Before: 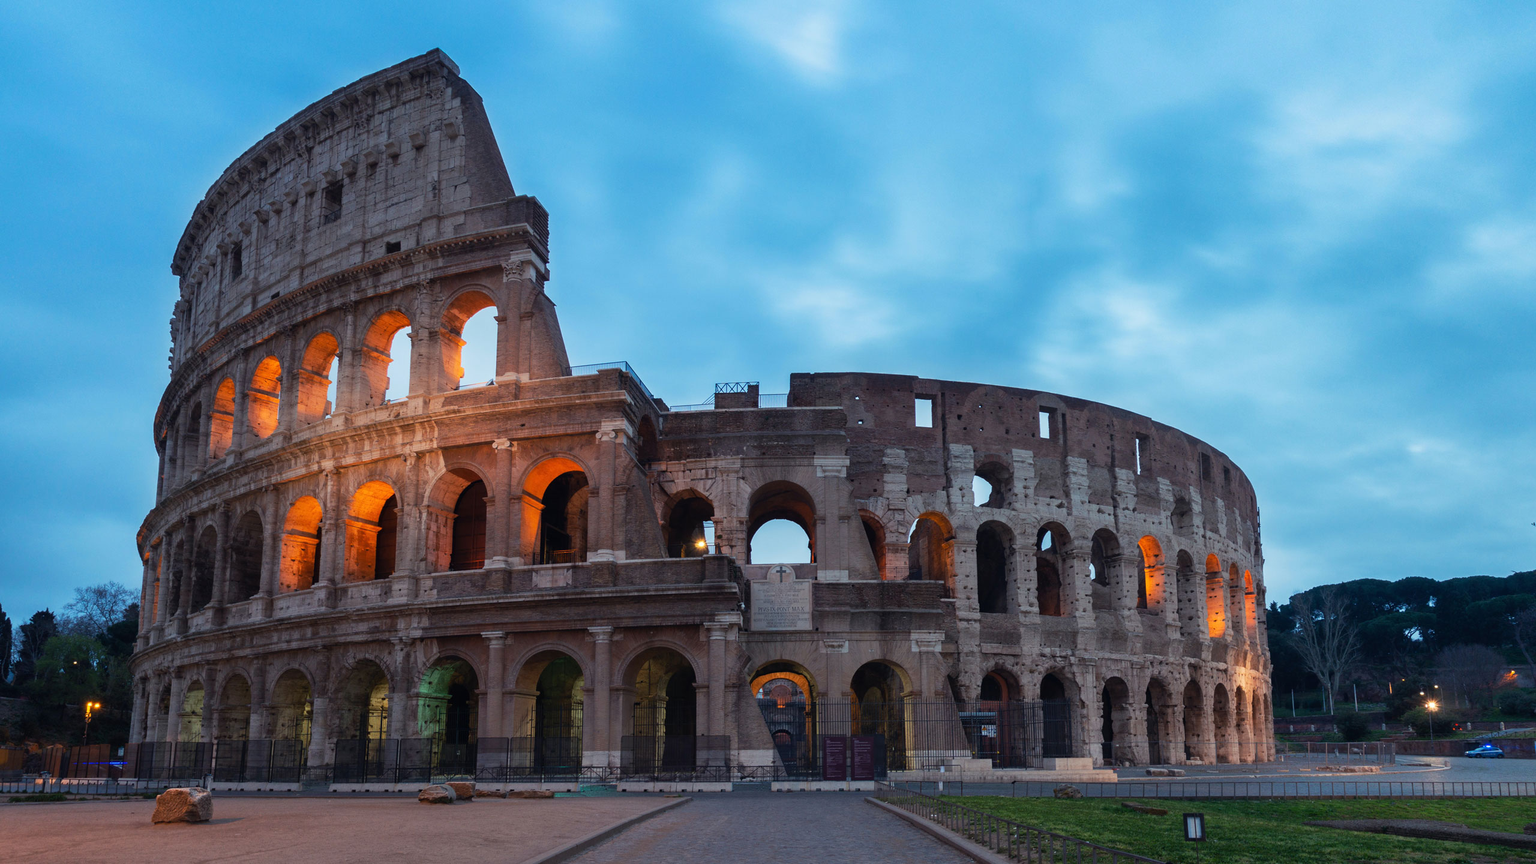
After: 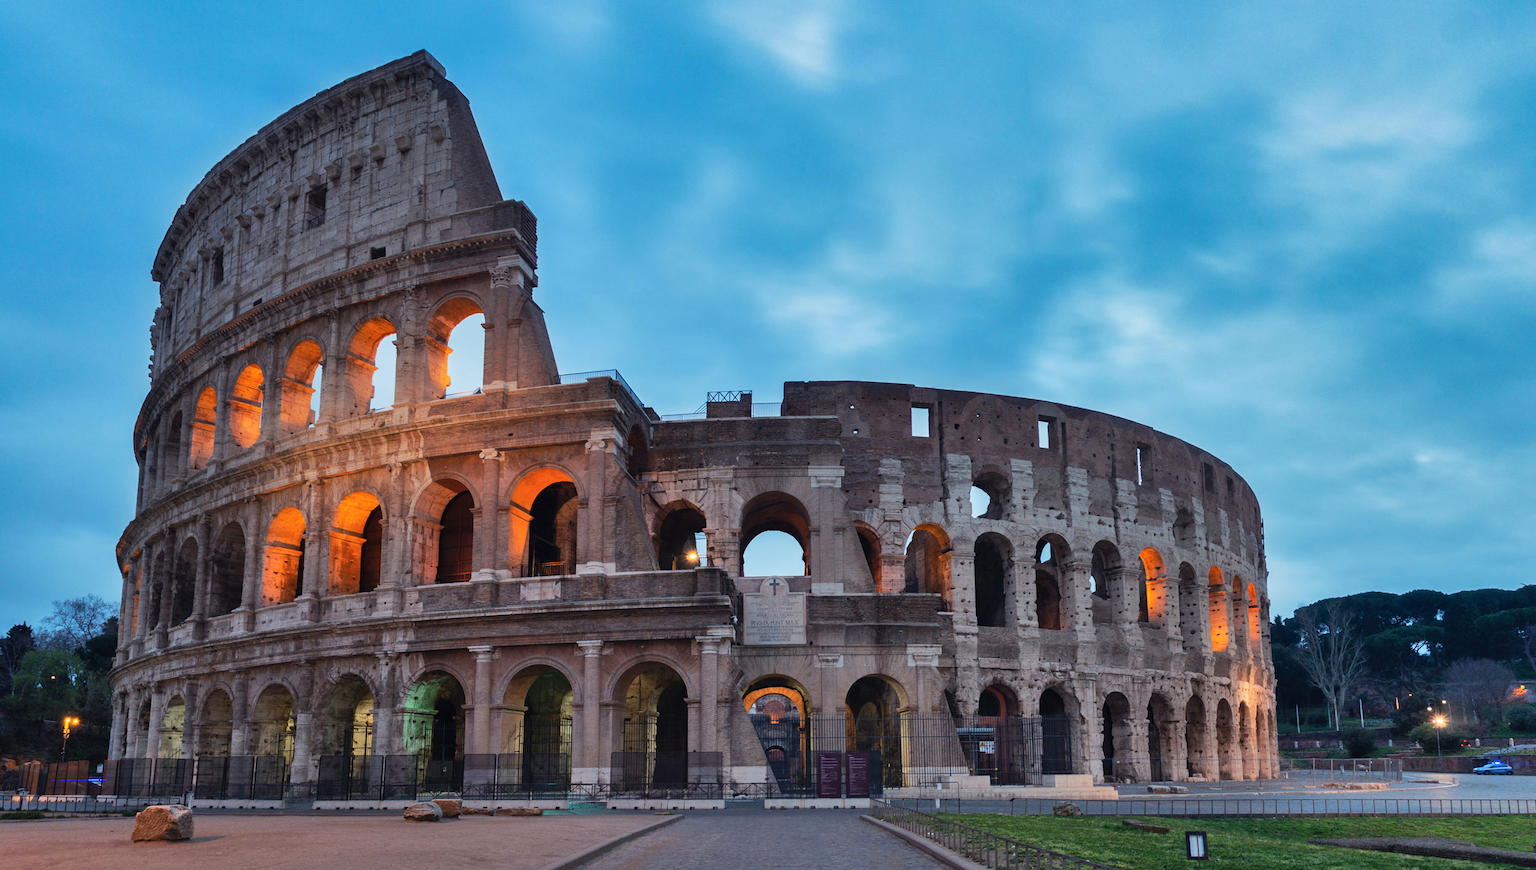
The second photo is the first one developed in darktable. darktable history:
crop and rotate: left 1.526%, right 0.594%, bottom 1.454%
shadows and highlights: shadows 59.5, soften with gaussian
